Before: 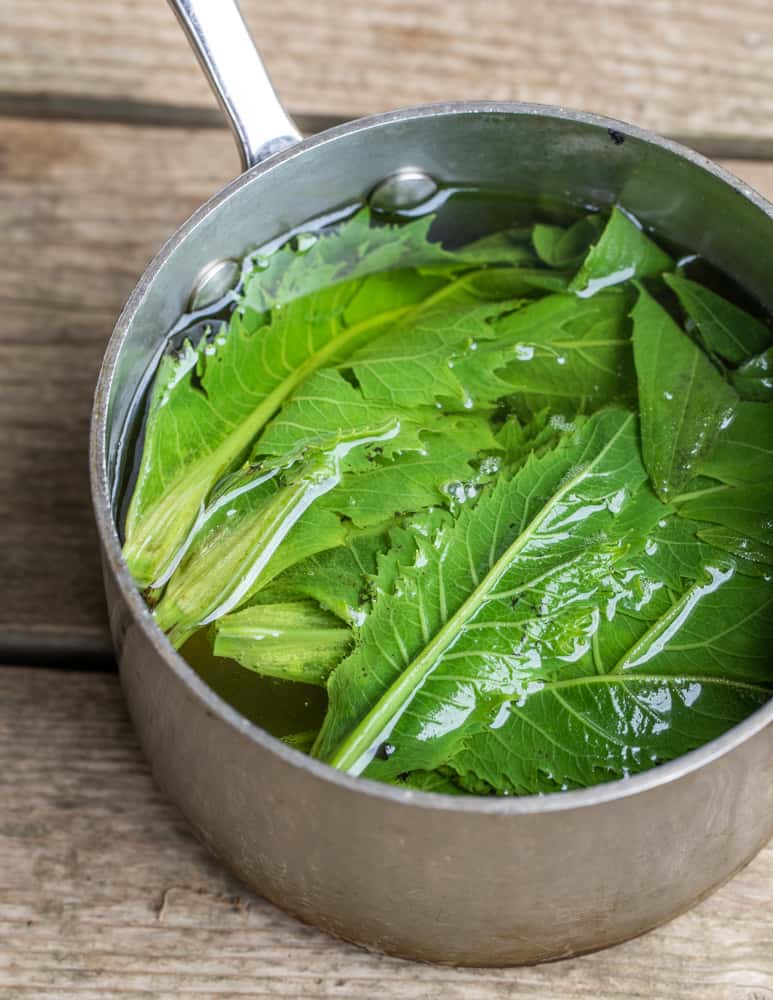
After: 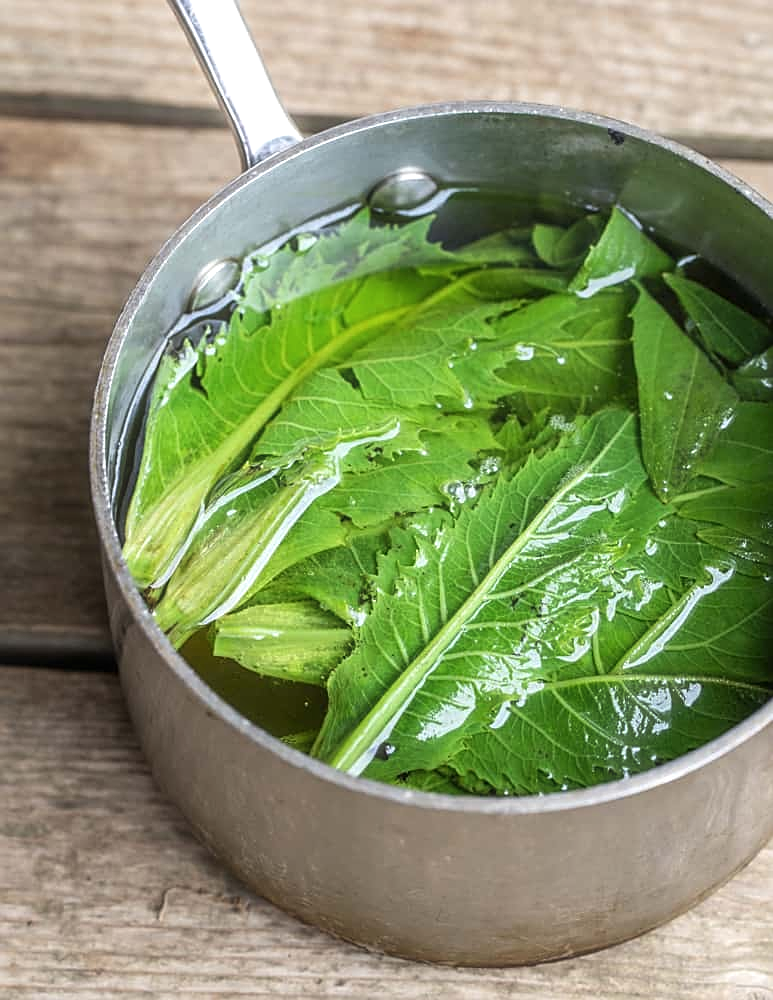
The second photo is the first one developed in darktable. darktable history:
sharpen: on, module defaults
exposure: exposure 0.191 EV, compensate highlight preservation false
haze removal: strength -0.1, adaptive false
